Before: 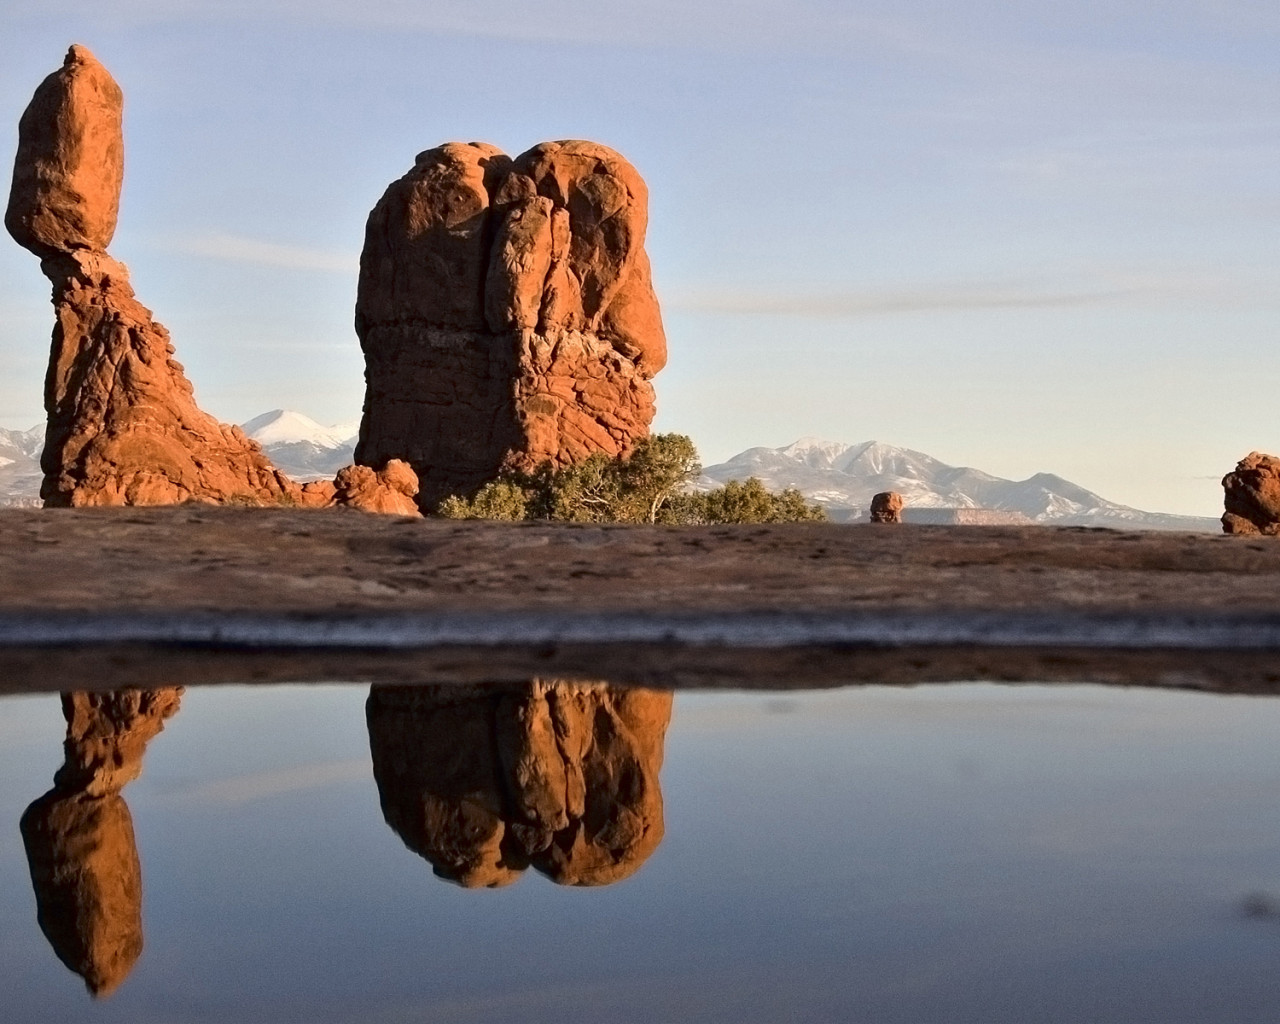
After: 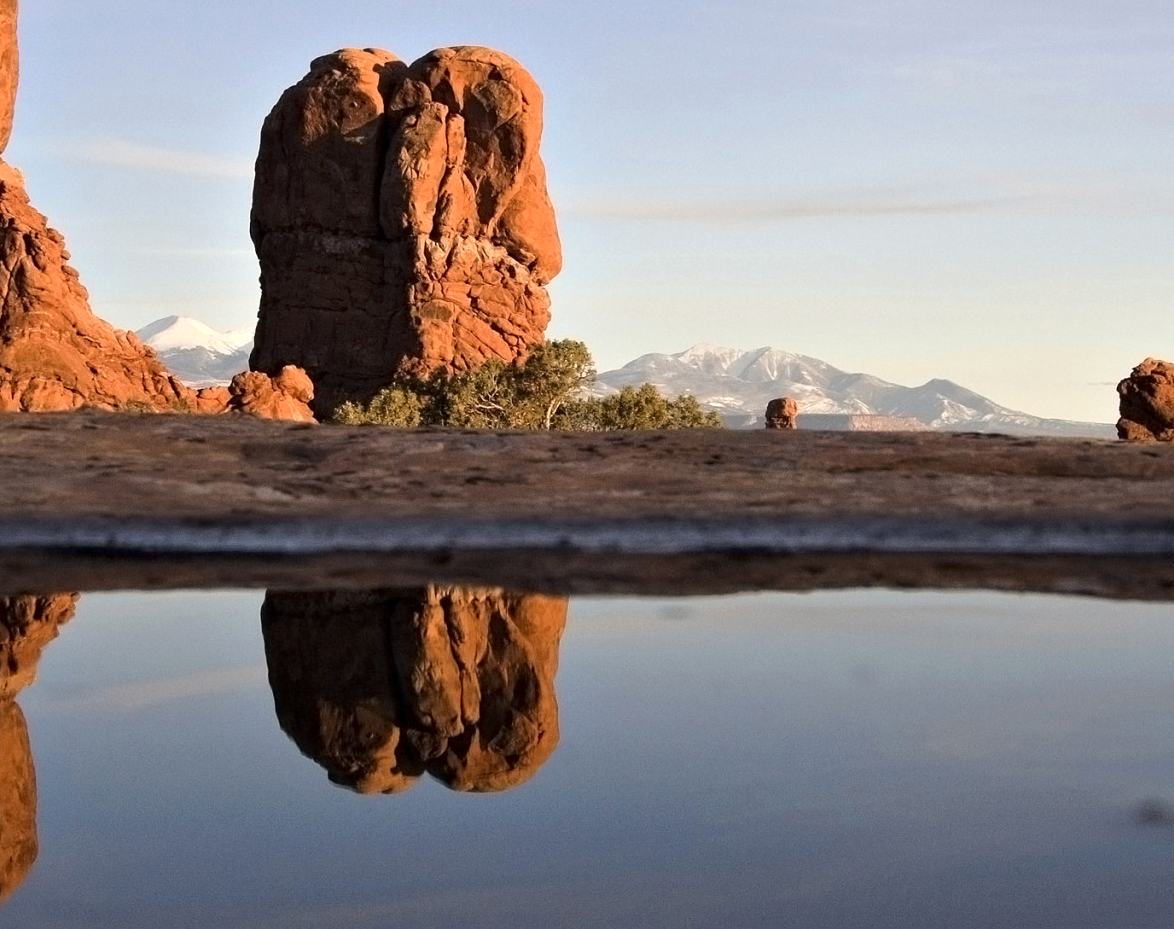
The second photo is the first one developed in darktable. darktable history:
levels: mode automatic, black 0.023%, white 99.97%, levels [0.062, 0.494, 0.925]
crop and rotate: left 8.262%, top 9.226%
